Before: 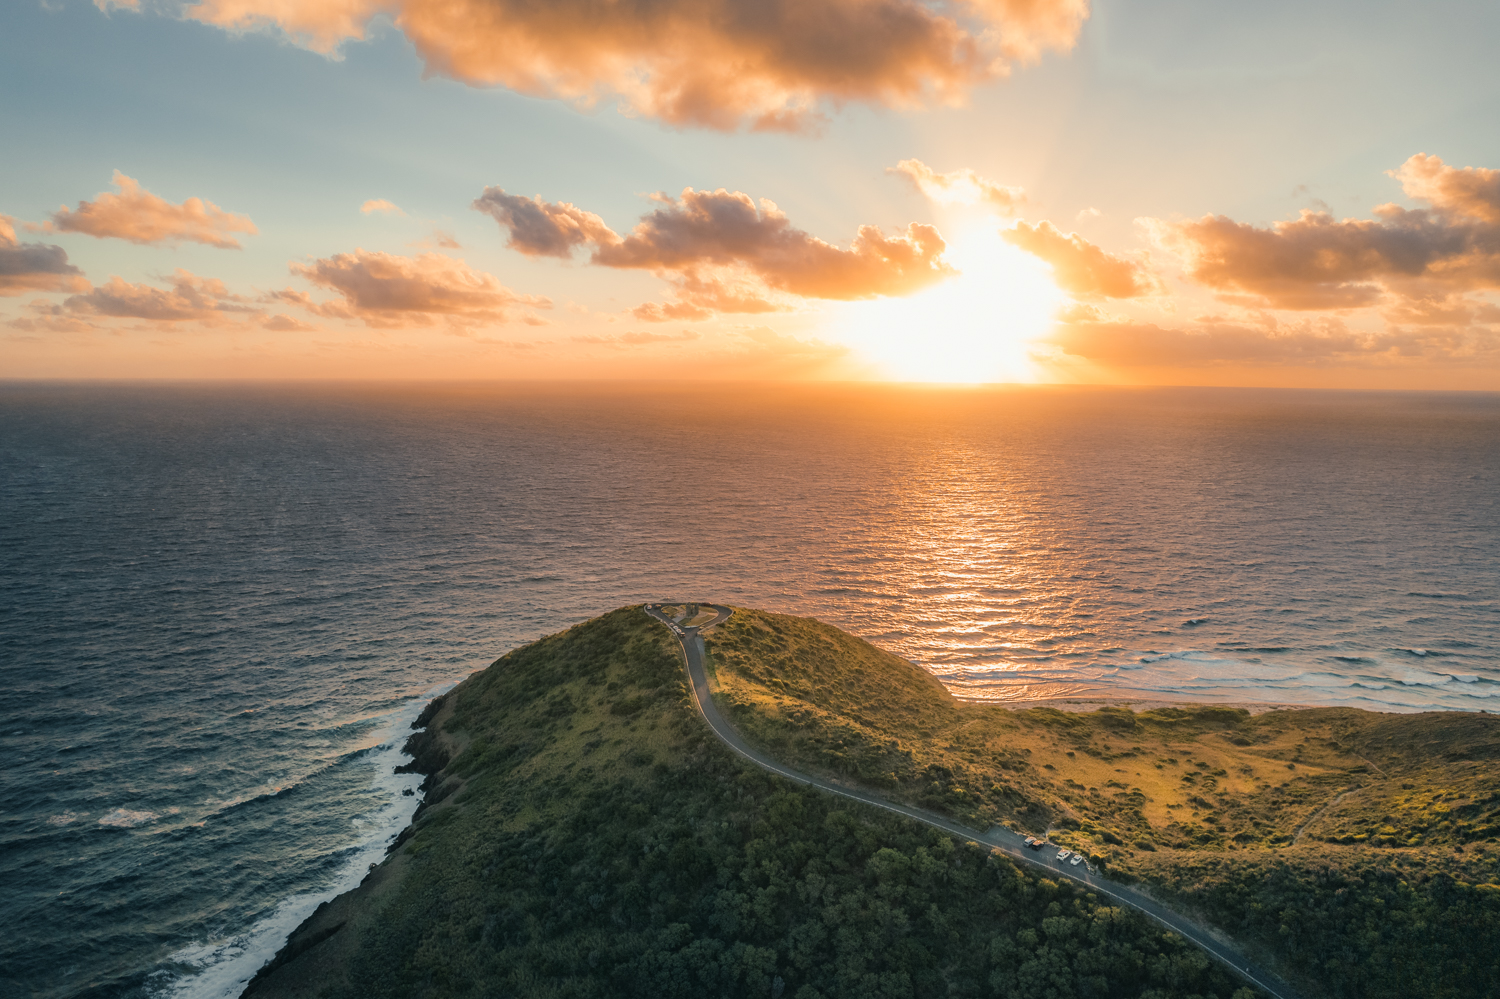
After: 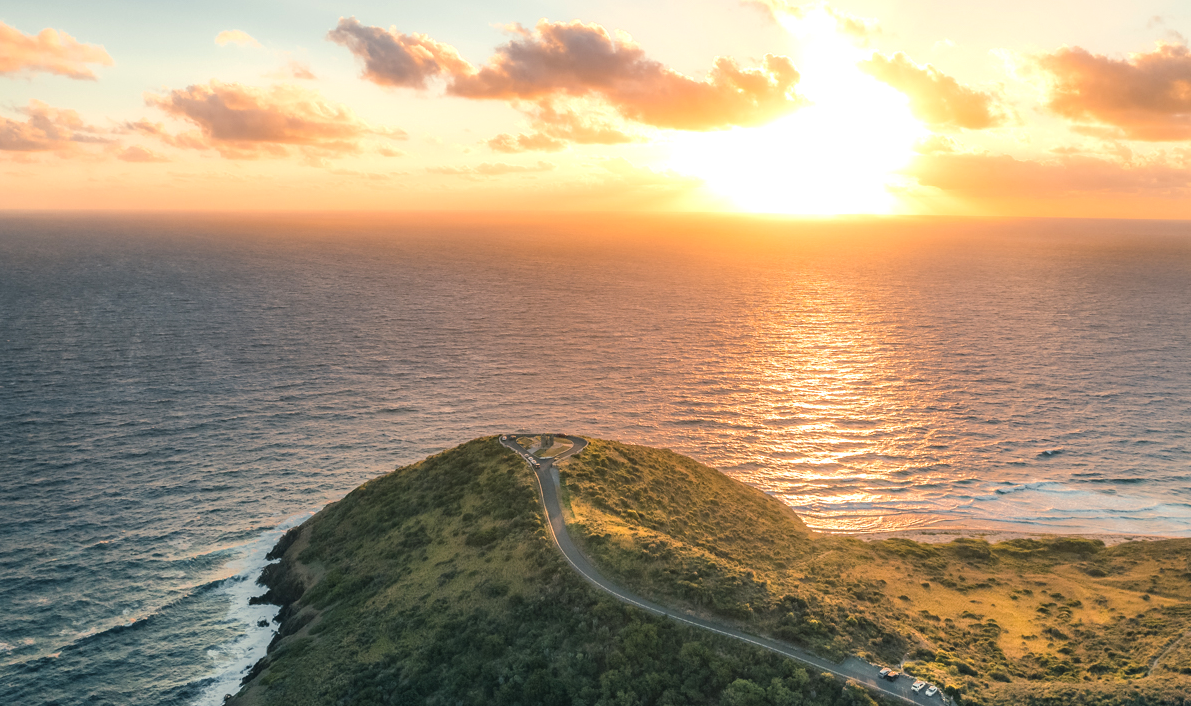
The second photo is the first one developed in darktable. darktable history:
exposure: black level correction 0, exposure 0.5 EV, compensate exposure bias true, compensate highlight preservation false
crop: left 9.712%, top 16.928%, right 10.845%, bottom 12.332%
